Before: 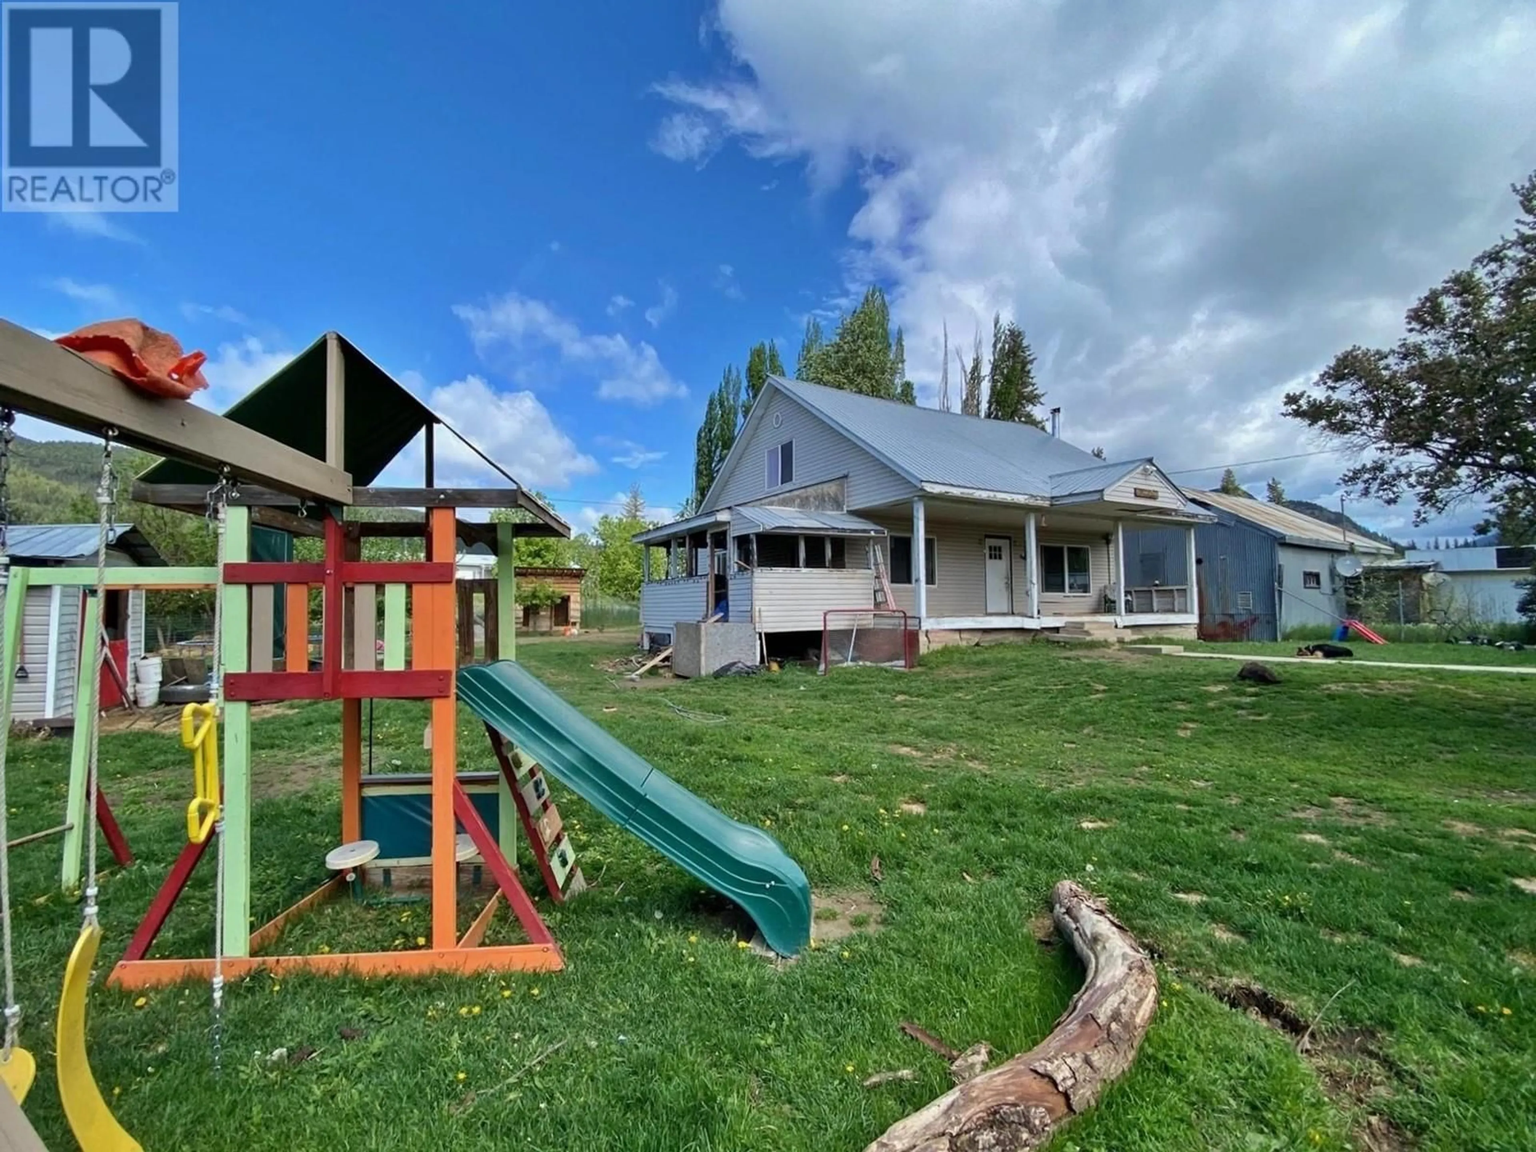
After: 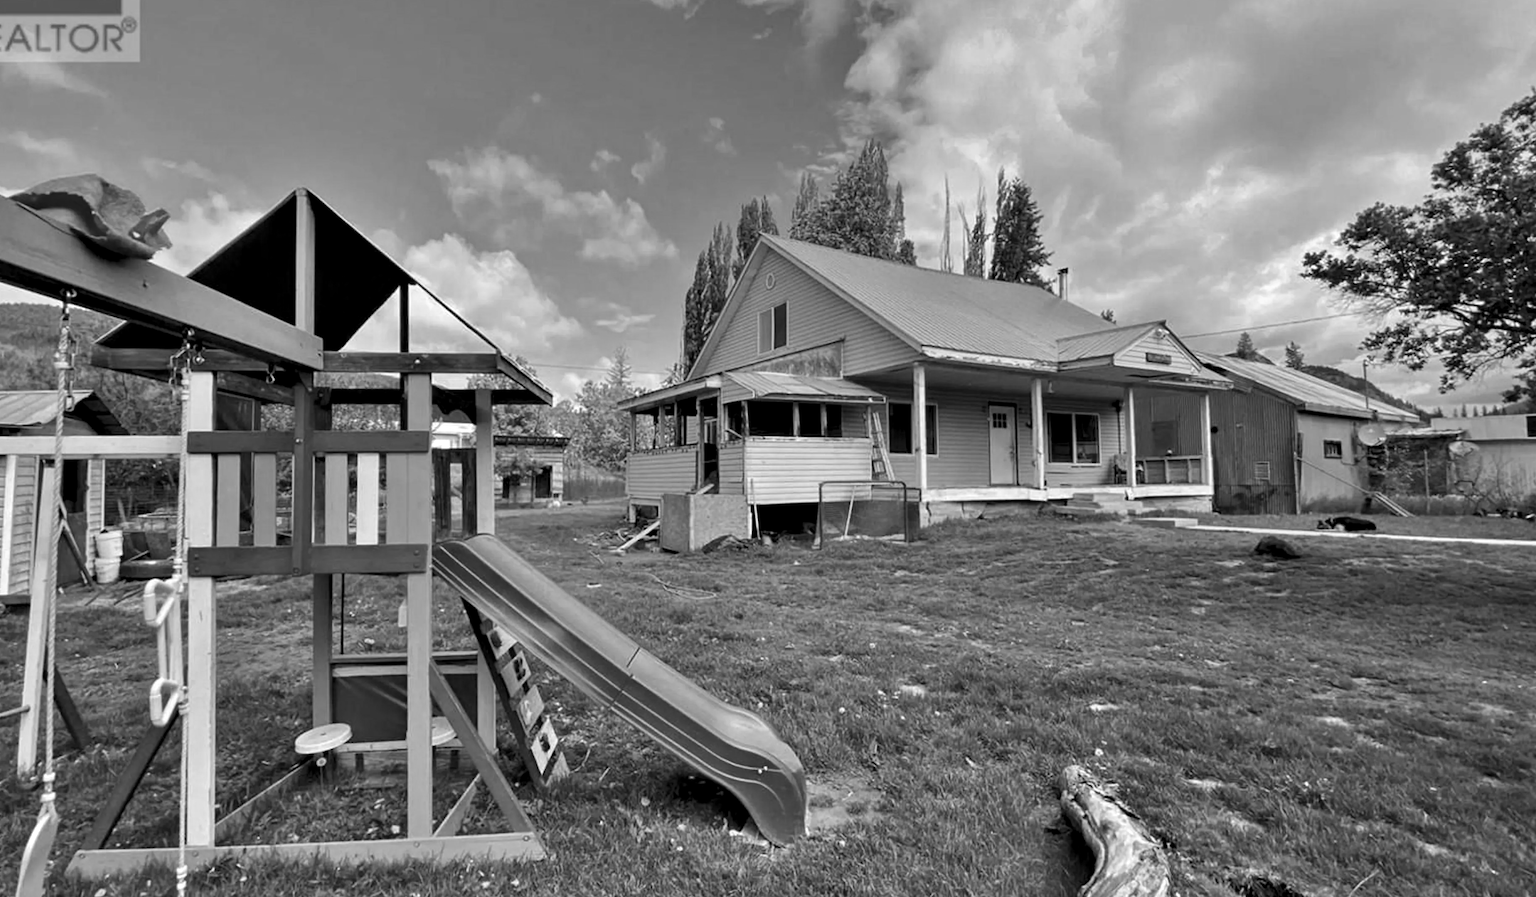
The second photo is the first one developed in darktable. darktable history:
crop and rotate: left 2.991%, top 13.302%, right 1.981%, bottom 12.636%
contrast equalizer: octaves 7, y [[0.6 ×6], [0.55 ×6], [0 ×6], [0 ×6], [0 ×6]], mix 0.35
contrast brightness saturation: saturation -1
